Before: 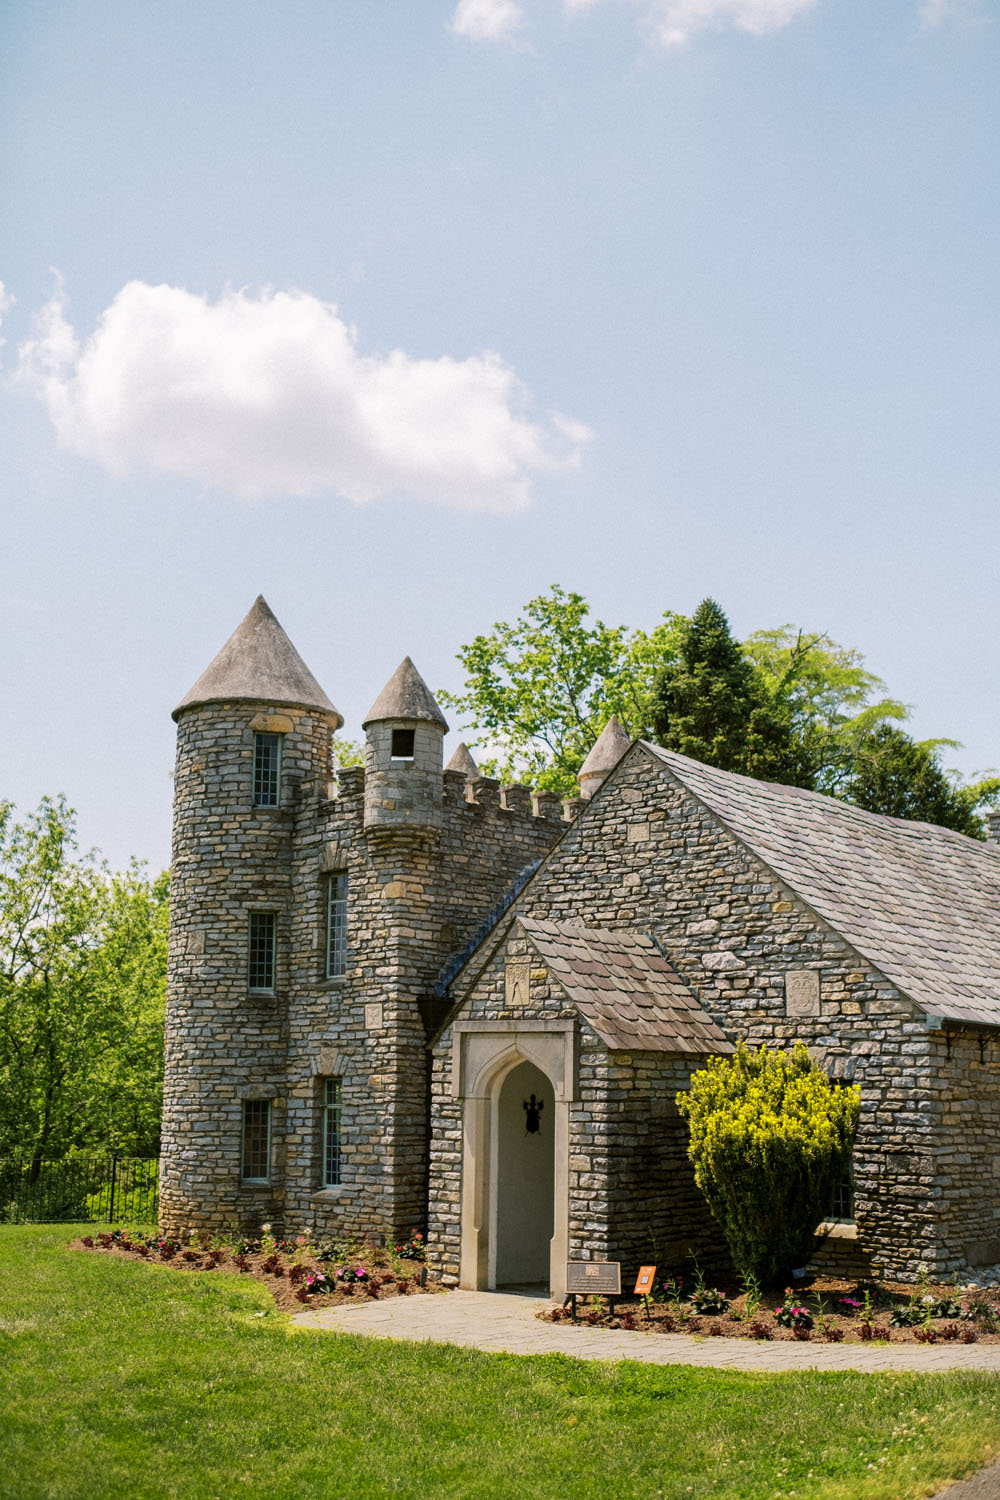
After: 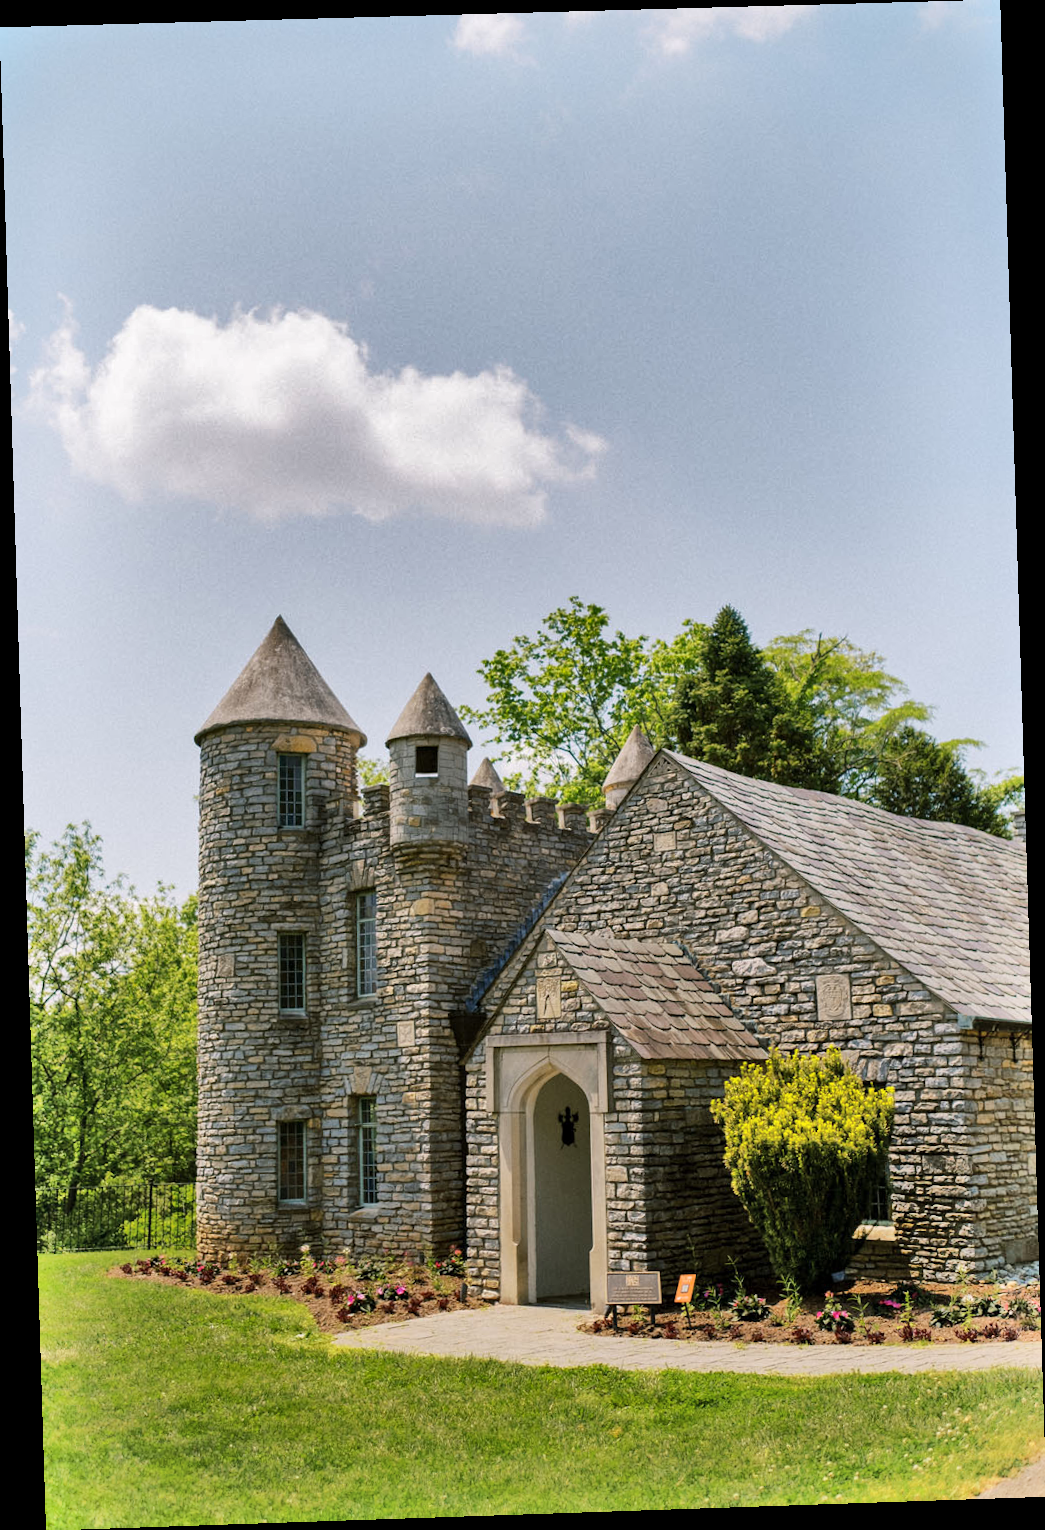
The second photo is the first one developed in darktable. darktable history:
shadows and highlights: shadows 75, highlights -60.85, soften with gaussian
rotate and perspective: rotation -1.77°, lens shift (horizontal) 0.004, automatic cropping off
